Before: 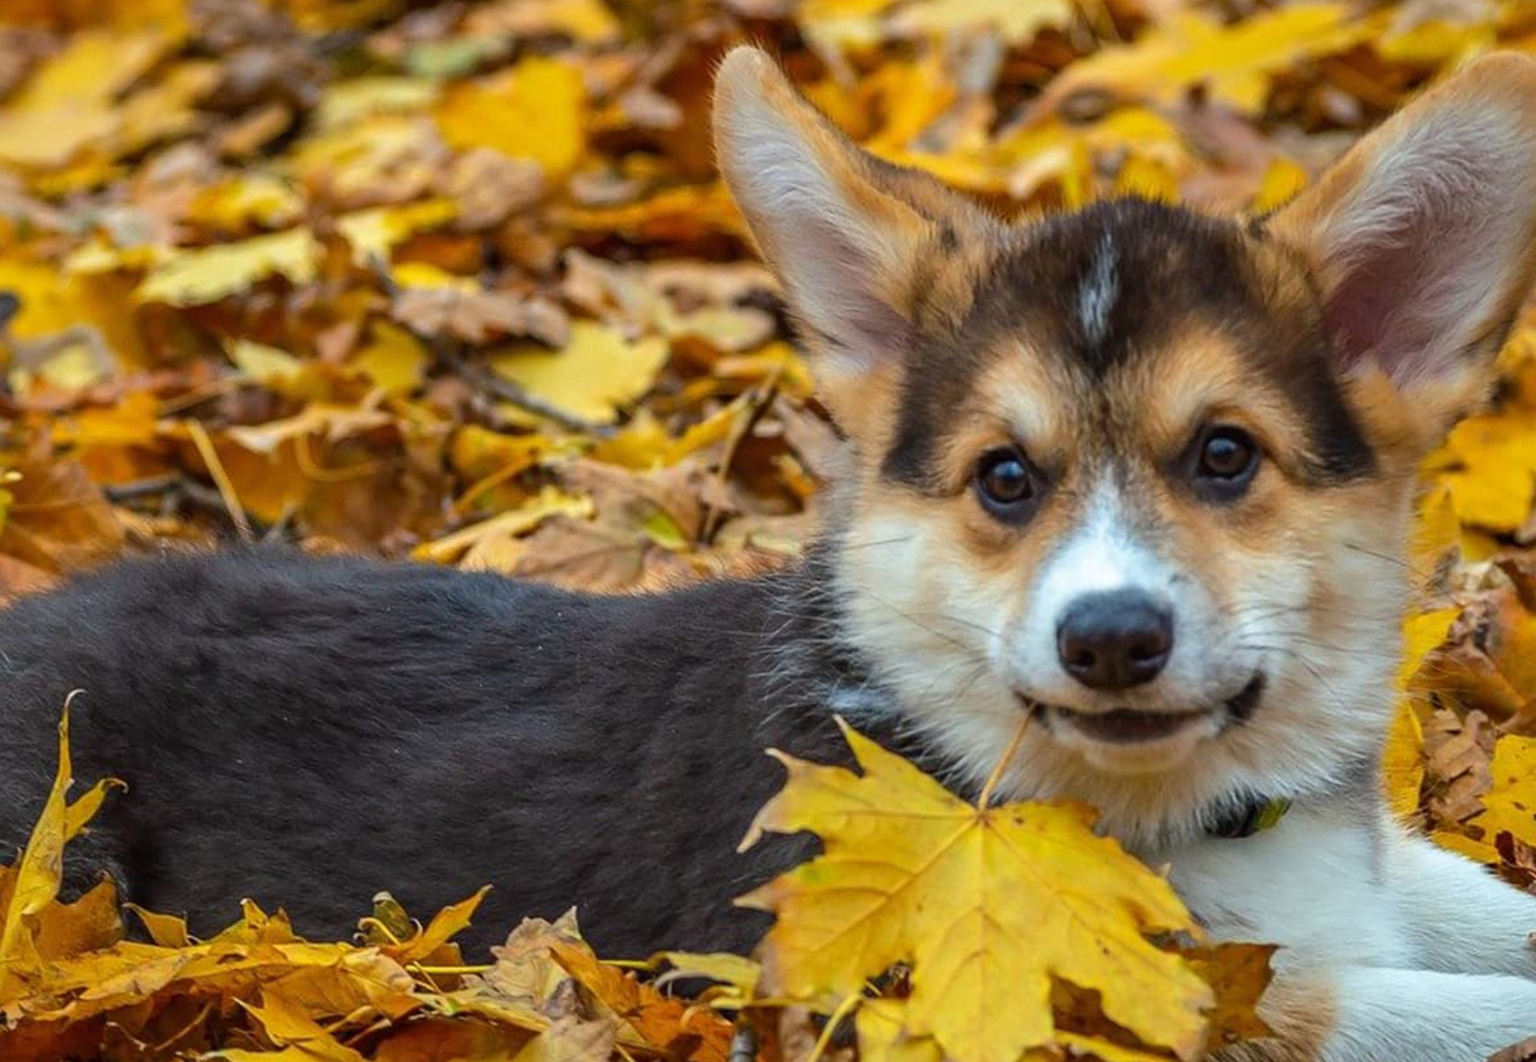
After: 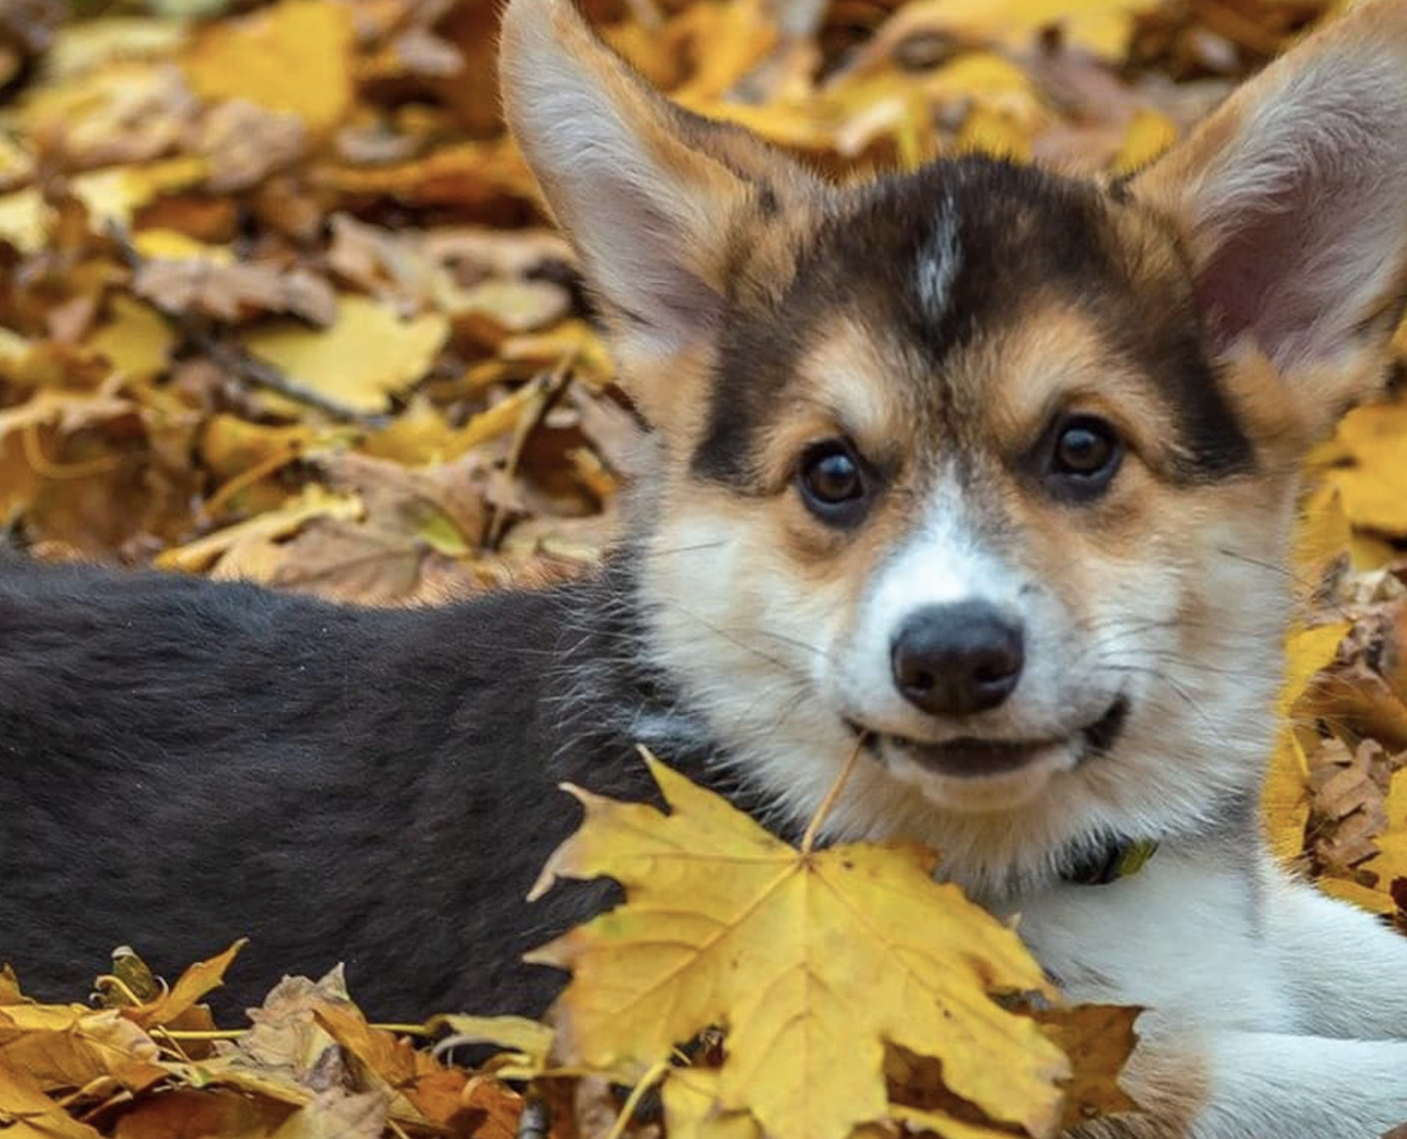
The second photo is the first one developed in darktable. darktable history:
crop and rotate: left 17.914%, top 5.792%, right 1.681%
contrast brightness saturation: contrast 0.06, brightness -0.015, saturation -0.219
